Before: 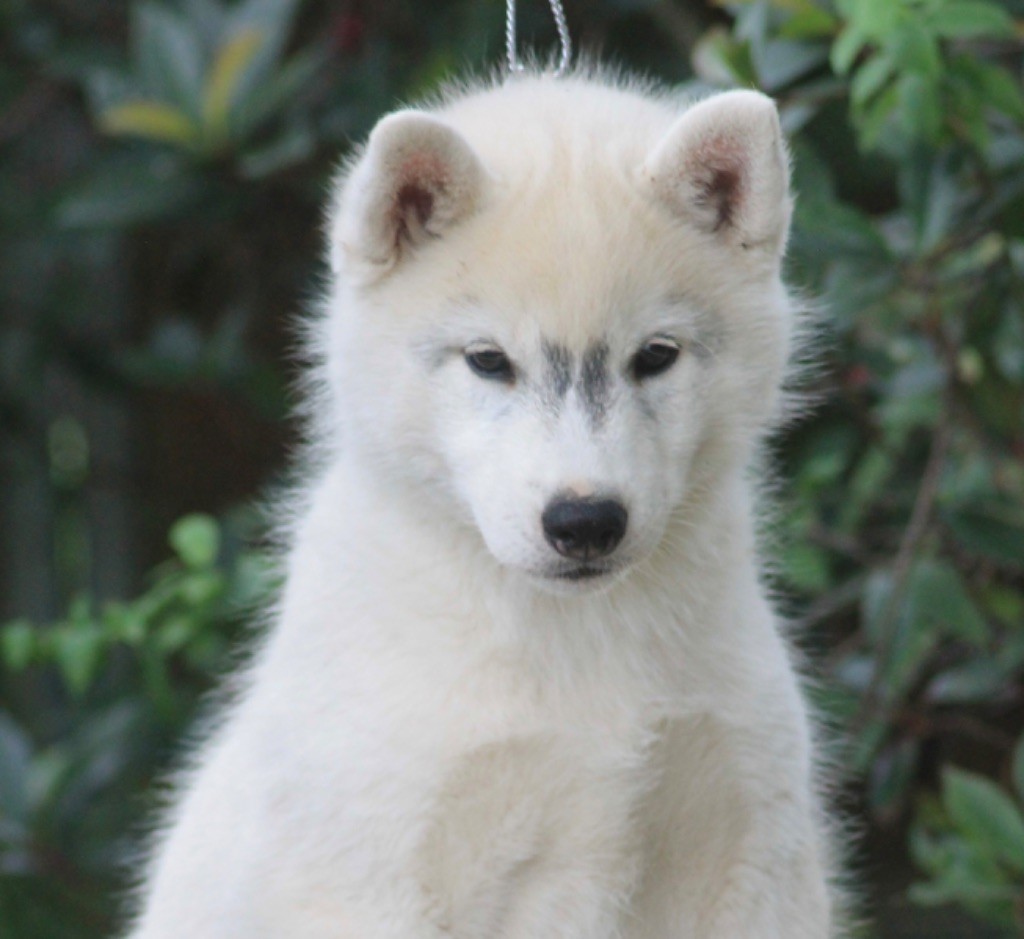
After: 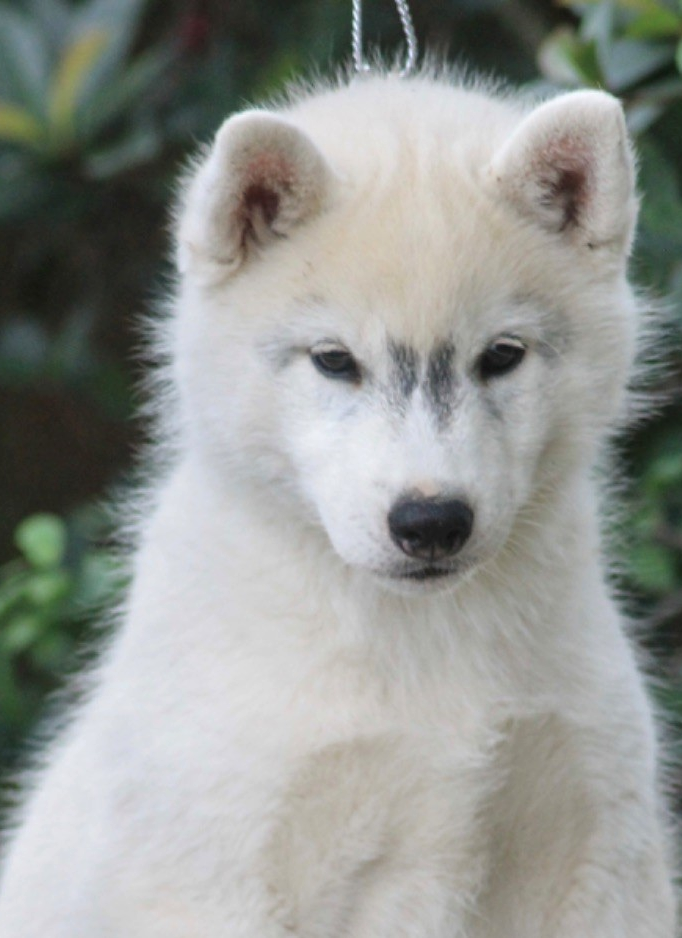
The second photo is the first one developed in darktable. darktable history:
crop and rotate: left 15.055%, right 18.278%
tone equalizer: on, module defaults
exposure: compensate highlight preservation false
local contrast: on, module defaults
